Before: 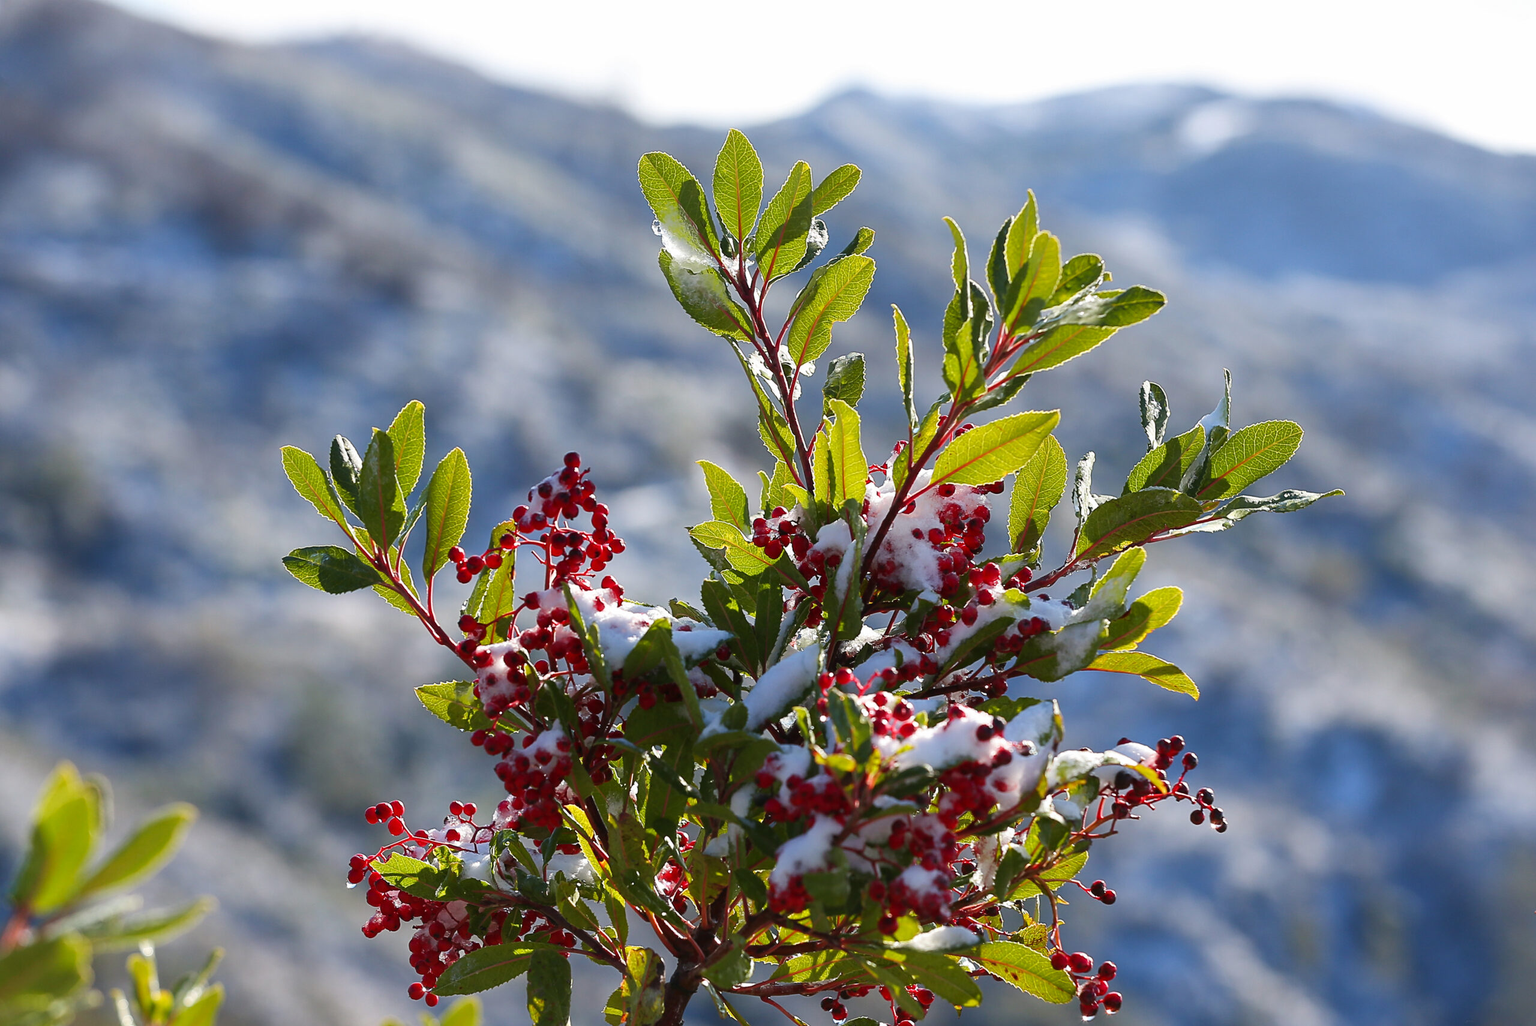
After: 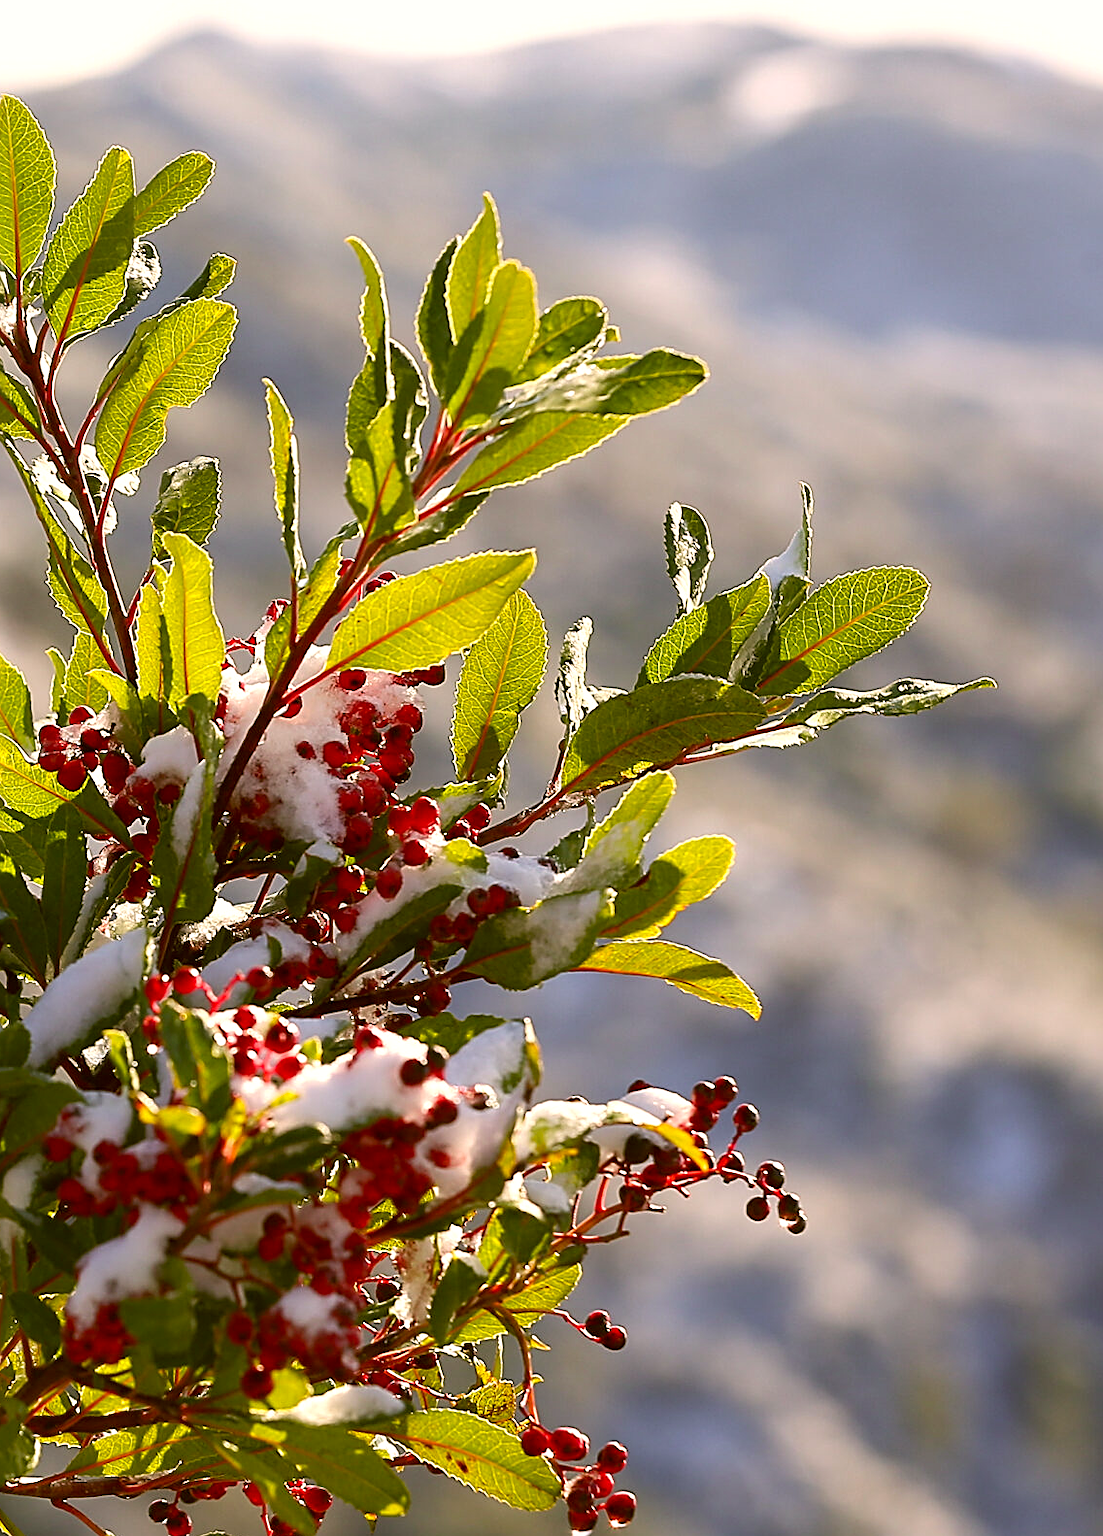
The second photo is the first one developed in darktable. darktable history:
exposure: black level correction 0.002, exposure 0.298 EV, compensate exposure bias true, compensate highlight preservation false
crop: left 47.474%, top 6.847%, right 8.045%
tone equalizer: on, module defaults
color correction: highlights a* 8.3, highlights b* 15.14, shadows a* -0.449, shadows b* 26.63
sharpen: on, module defaults
